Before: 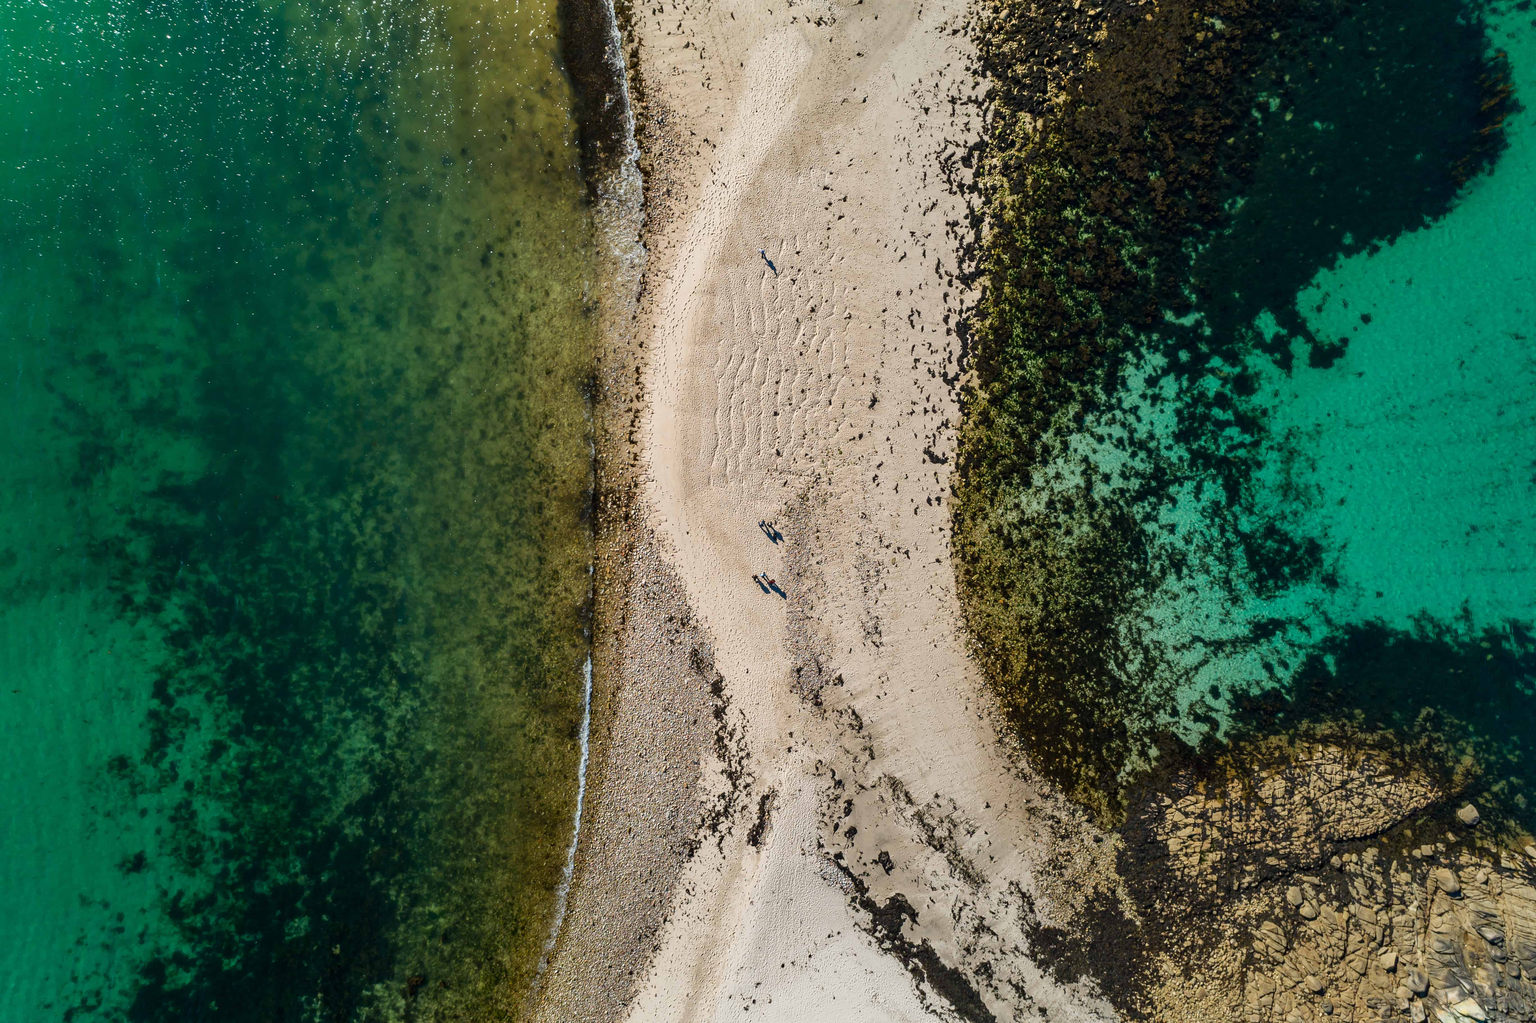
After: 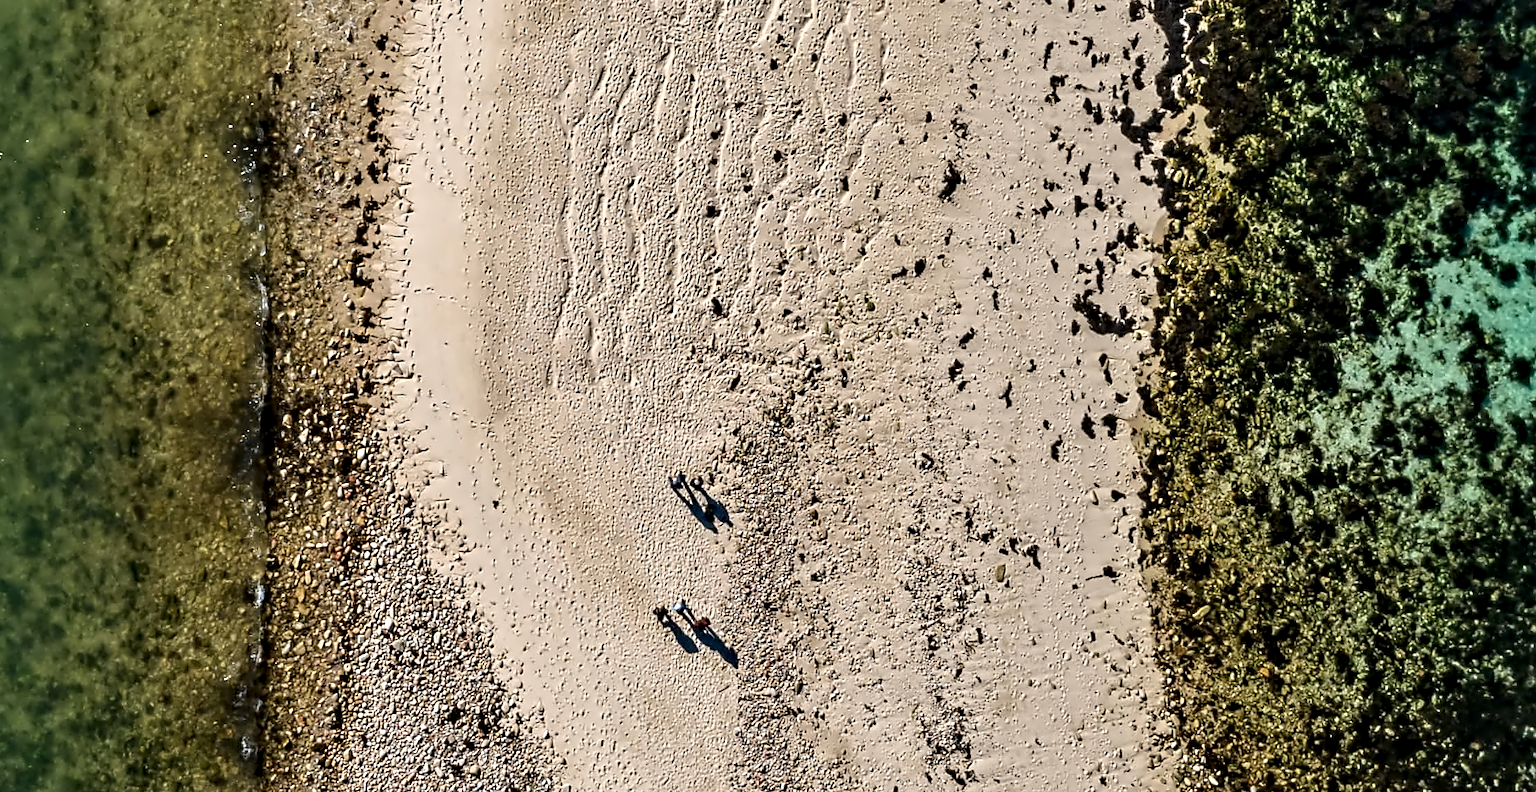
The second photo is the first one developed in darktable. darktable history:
contrast equalizer: y [[0.5, 0.542, 0.583, 0.625, 0.667, 0.708], [0.5 ×6], [0.5 ×6], [0, 0.033, 0.067, 0.1, 0.133, 0.167], [0, 0.05, 0.1, 0.15, 0.2, 0.25]]
crop: left 31.613%, top 32.03%, right 27.591%, bottom 36.355%
